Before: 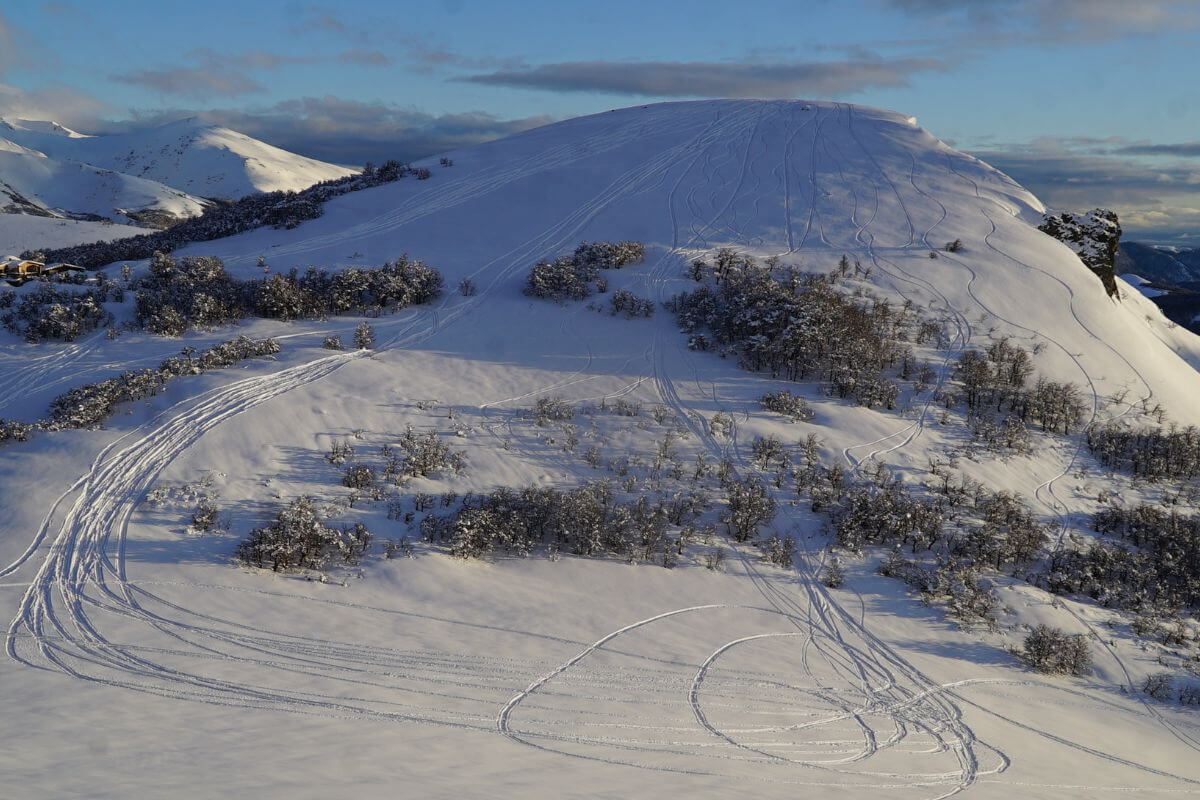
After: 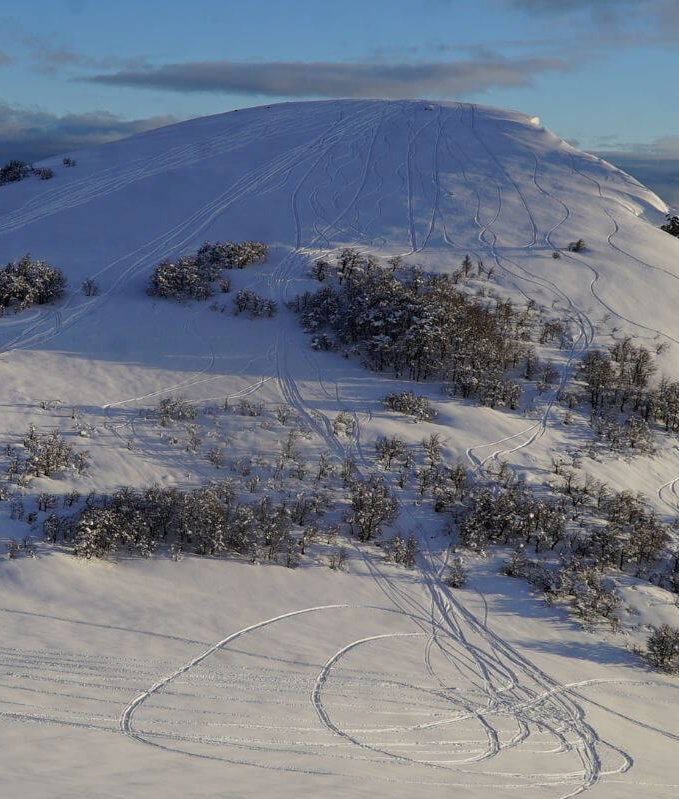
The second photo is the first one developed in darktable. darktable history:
crop: left 31.458%, top 0%, right 11.876%
exposure: black level correction 0.001, compensate highlight preservation false
